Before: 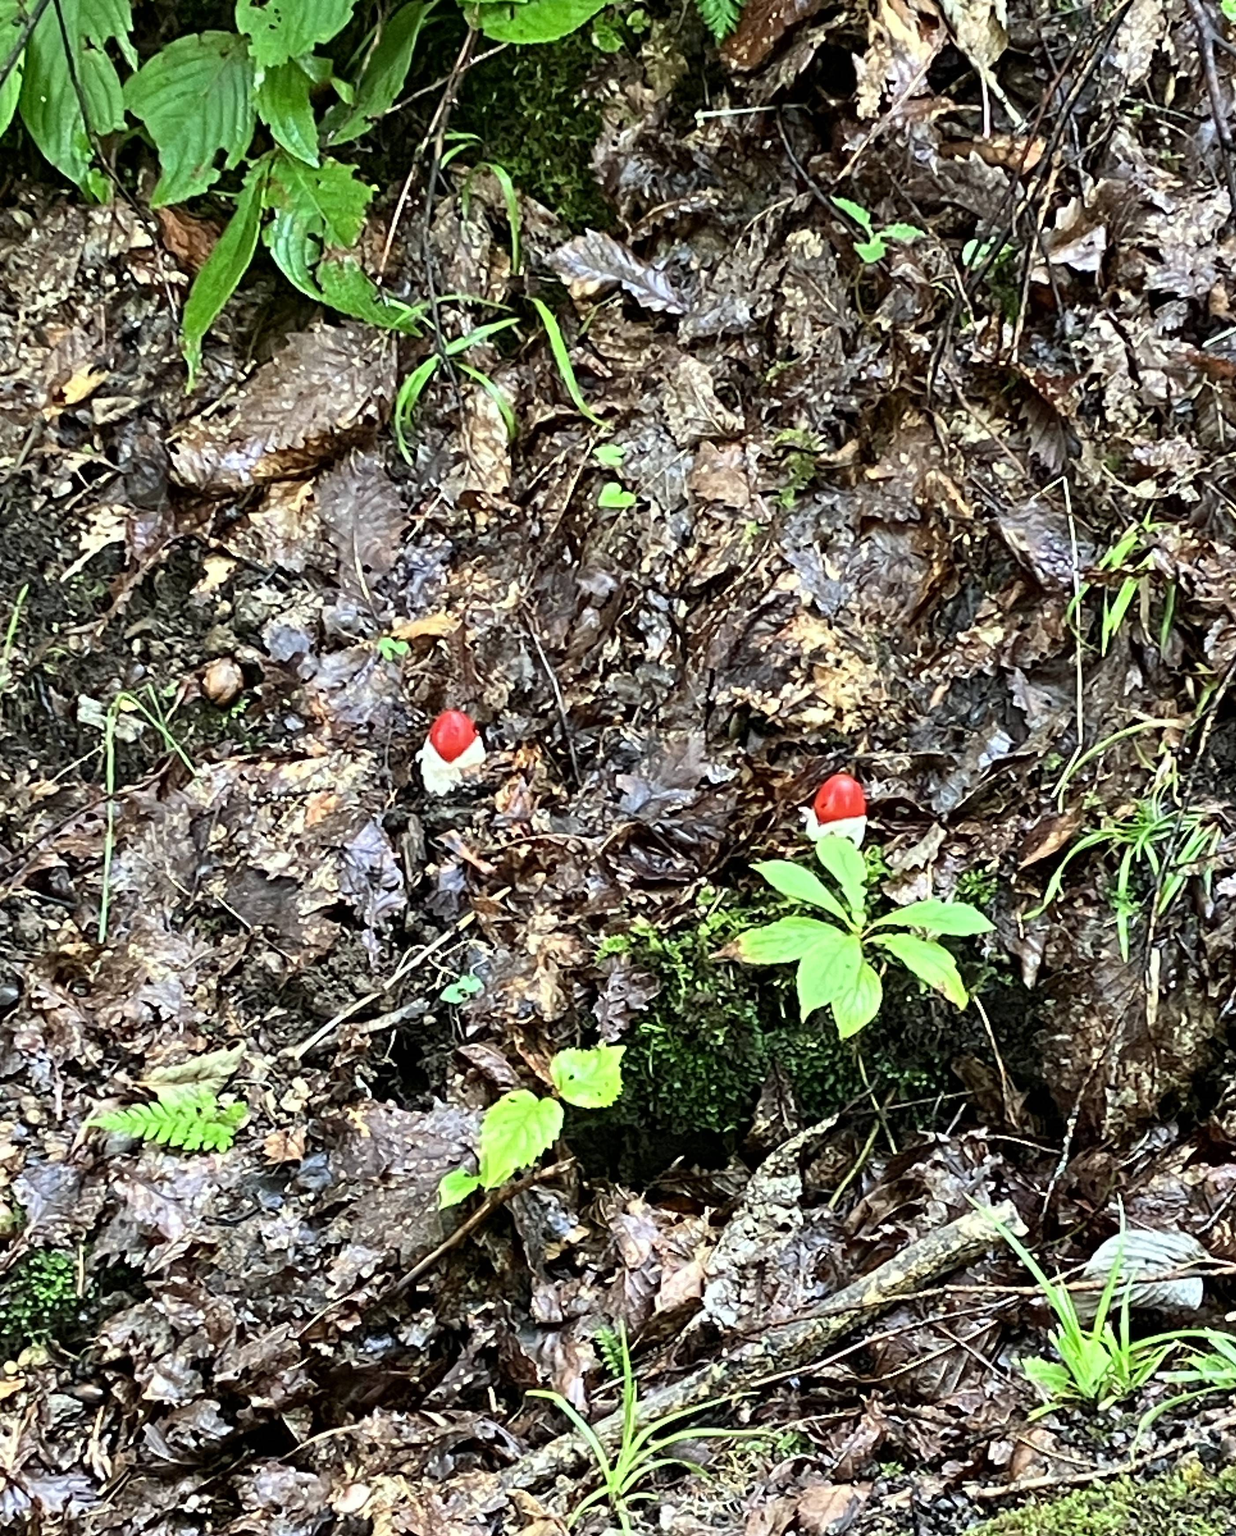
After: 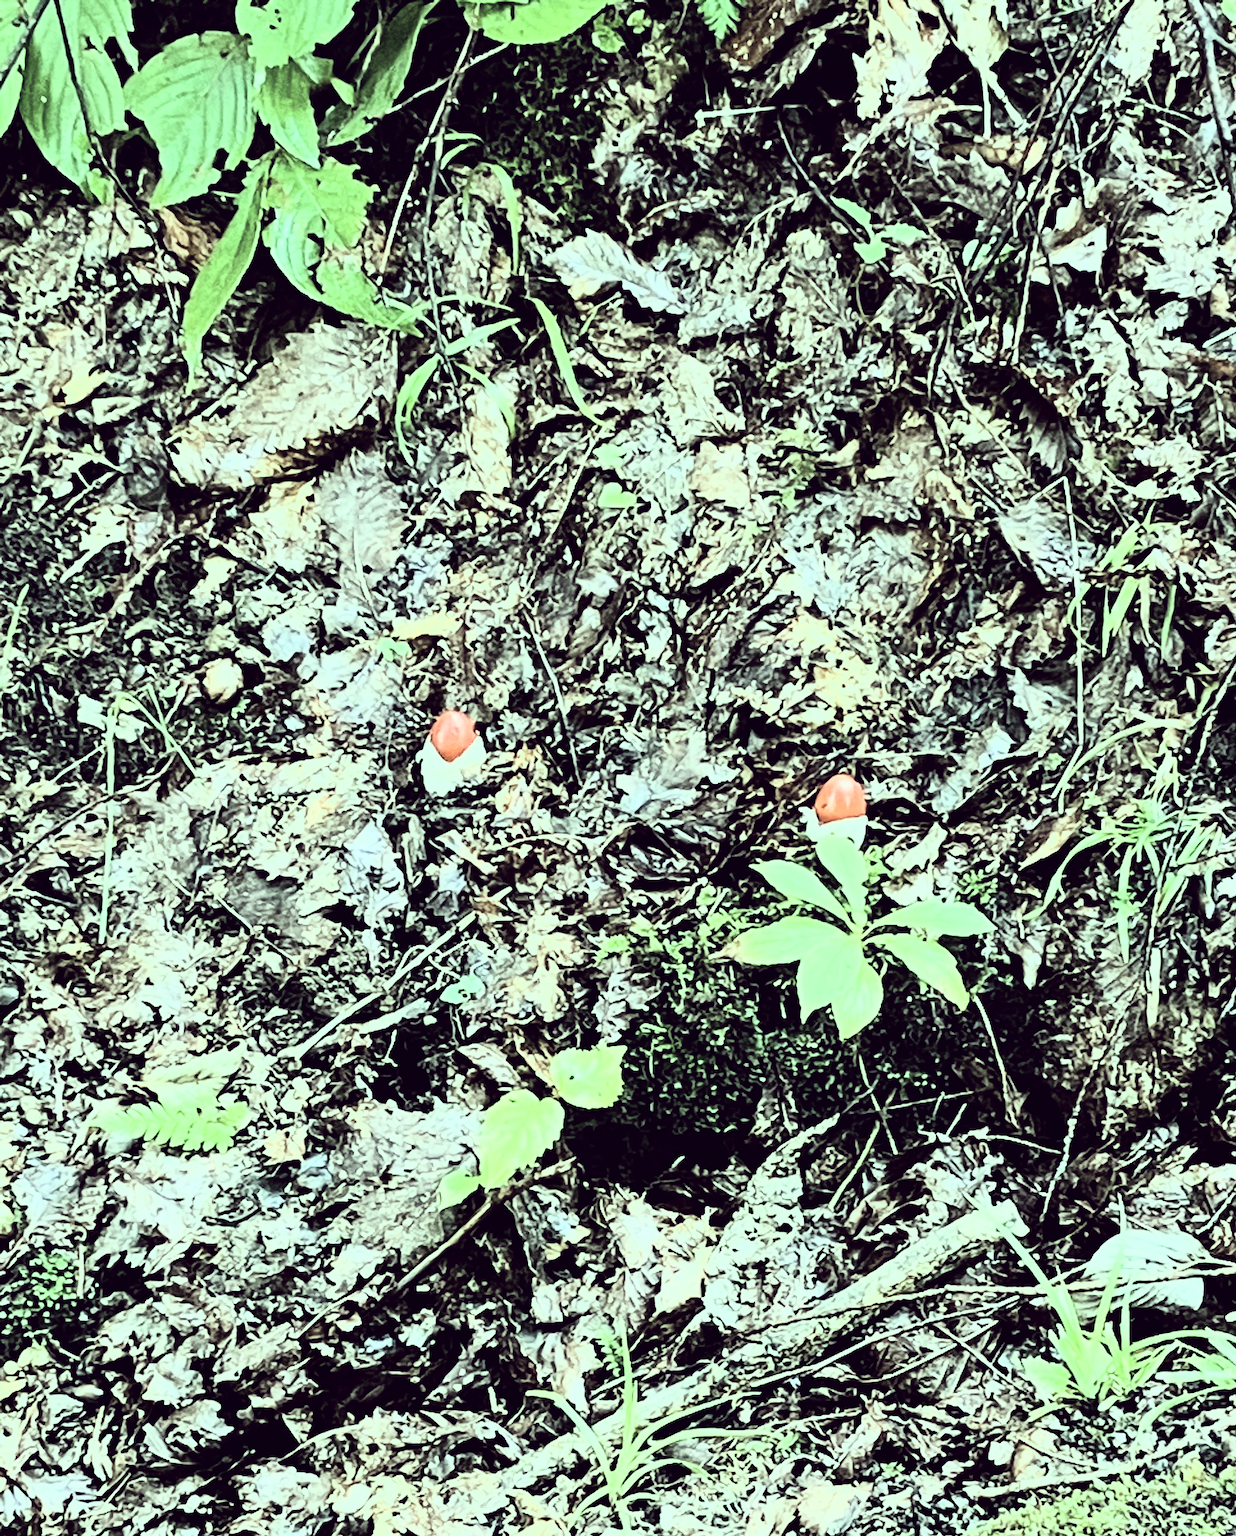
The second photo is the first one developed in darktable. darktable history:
color correction: highlights a* -20.17, highlights b* 20.27, shadows a* 20.03, shadows b* -20.46, saturation 0.43
rgb curve: curves: ch0 [(0, 0) (0.21, 0.15) (0.24, 0.21) (0.5, 0.75) (0.75, 0.96) (0.89, 0.99) (1, 1)]; ch1 [(0, 0.02) (0.21, 0.13) (0.25, 0.2) (0.5, 0.67) (0.75, 0.9) (0.89, 0.97) (1, 1)]; ch2 [(0, 0.02) (0.21, 0.13) (0.25, 0.2) (0.5, 0.67) (0.75, 0.9) (0.89, 0.97) (1, 1)], compensate middle gray true
color balance rgb: shadows lift › chroma 11.71%, shadows lift › hue 133.46°, highlights gain › chroma 4%, highlights gain › hue 200.2°, perceptual saturation grading › global saturation 18.05%
